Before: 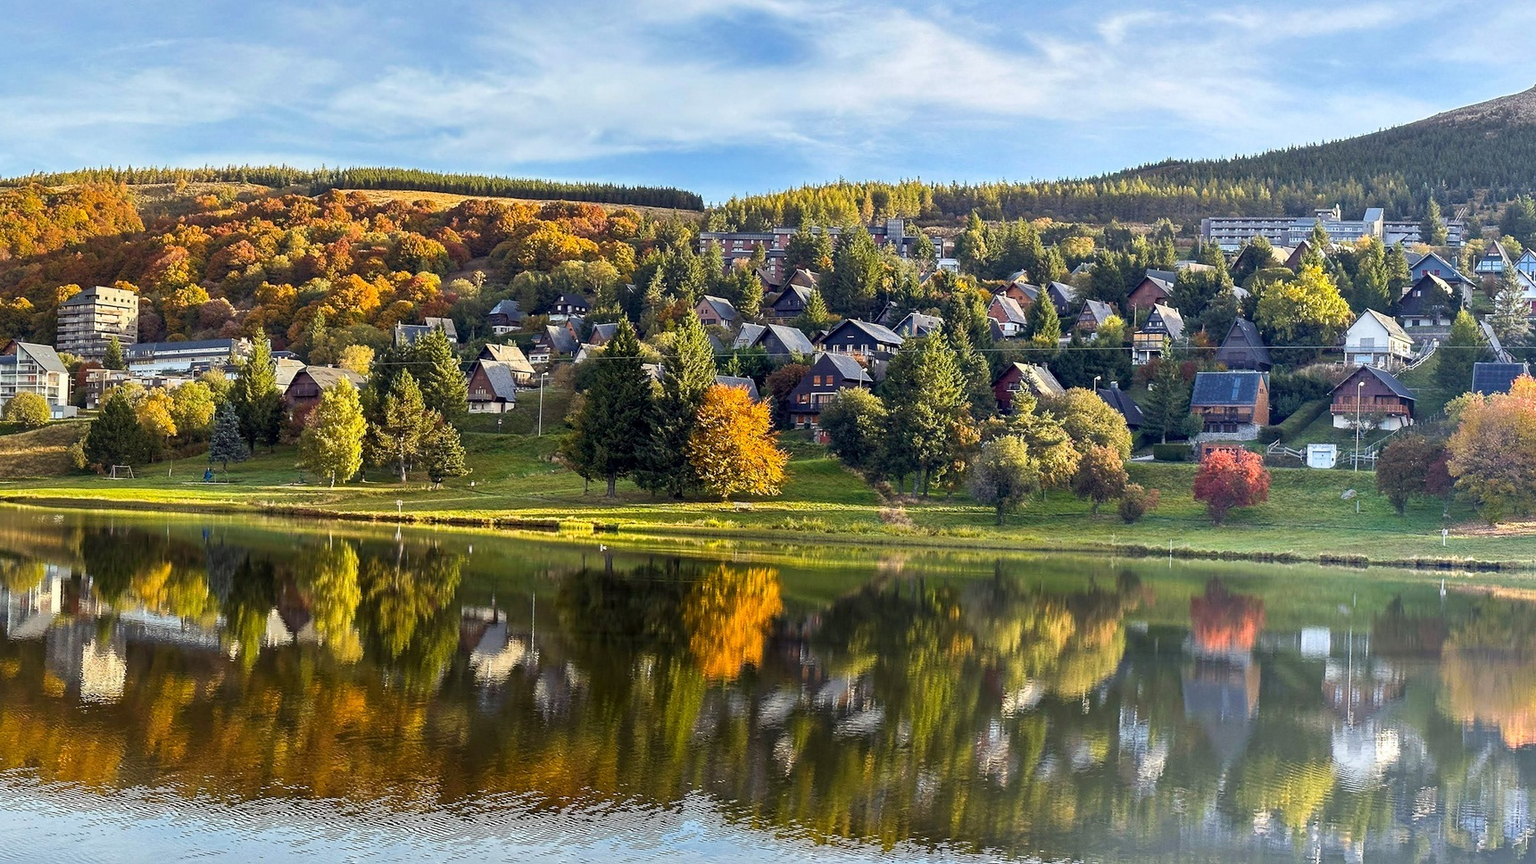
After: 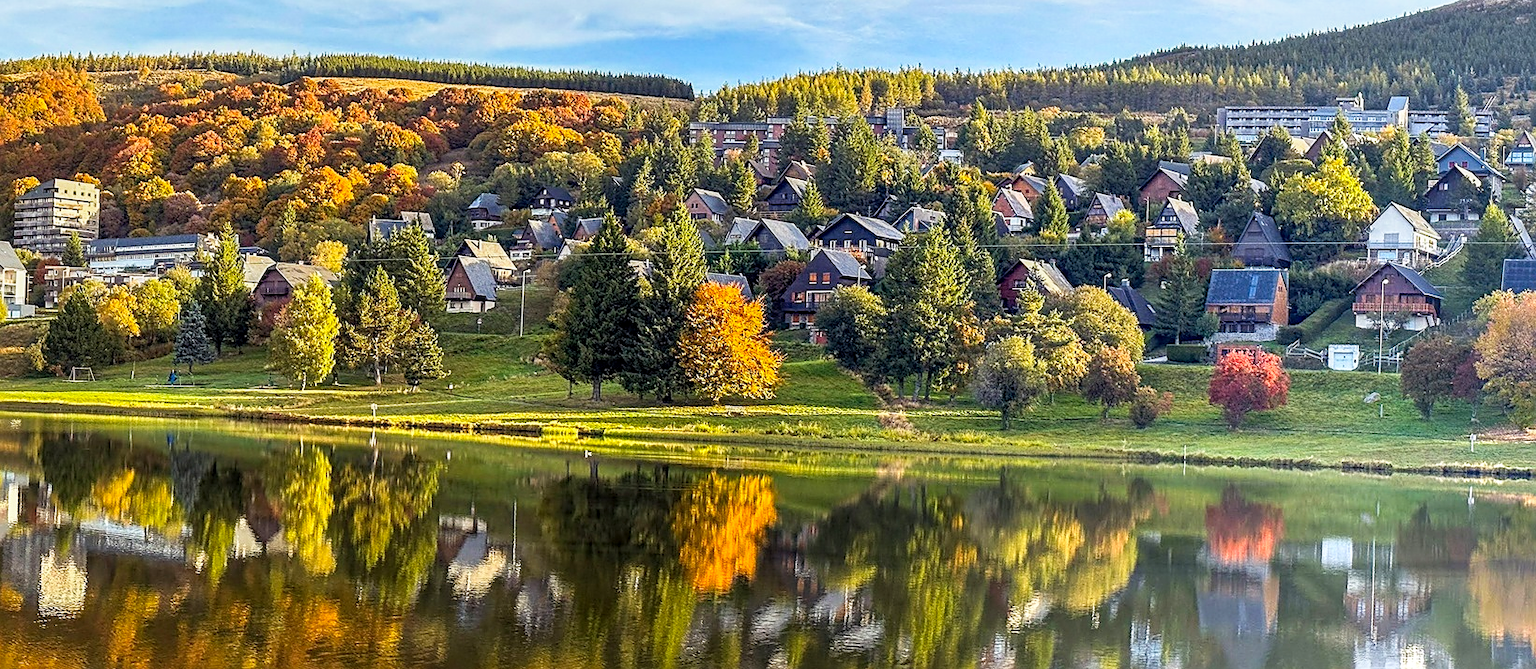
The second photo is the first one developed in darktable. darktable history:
local contrast: on, module defaults
exposure: exposure -0.306 EV, compensate highlight preservation false
sharpen: on, module defaults
contrast brightness saturation: brightness 0.087, saturation 0.19
base curve: curves: ch0 [(0, 0) (0.666, 0.806) (1, 1)], preserve colors none
crop and rotate: left 2.849%, top 13.475%, right 2.023%, bottom 12.748%
